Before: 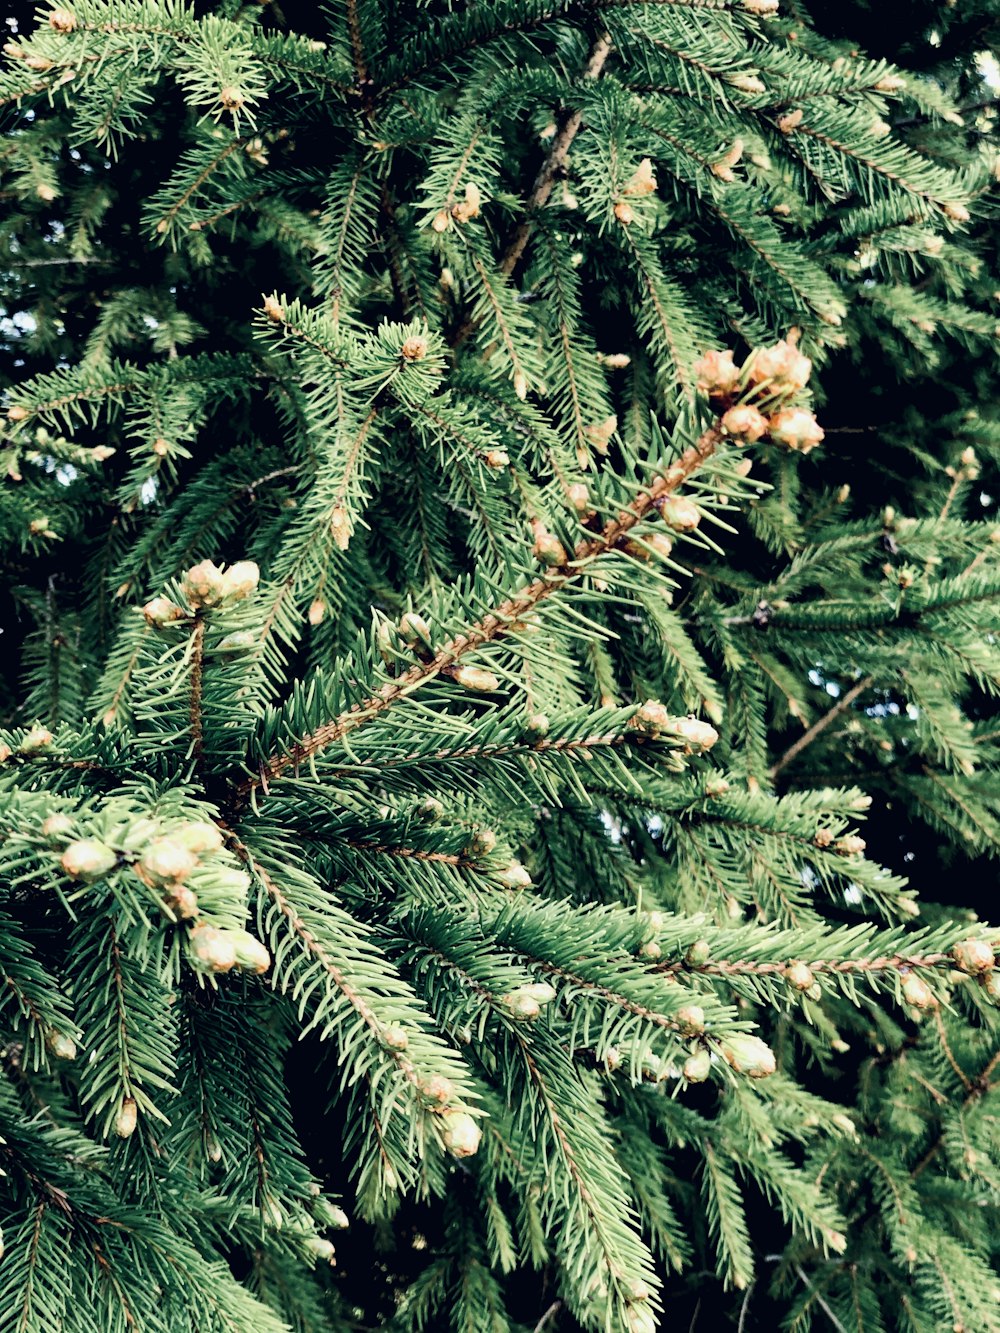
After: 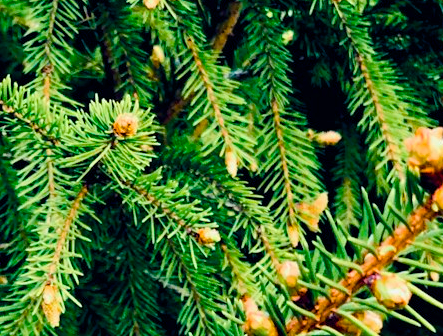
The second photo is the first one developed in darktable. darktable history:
crop: left 28.916%, top 16.797%, right 26.768%, bottom 57.97%
color balance rgb: linear chroma grading › shadows 9.712%, linear chroma grading › highlights 10.544%, linear chroma grading › global chroma 15.033%, linear chroma grading › mid-tones 14.69%, perceptual saturation grading › global saturation 20%, perceptual saturation grading › highlights 2.639%, perceptual saturation grading › shadows 50.231%, global vibrance 19.719%
